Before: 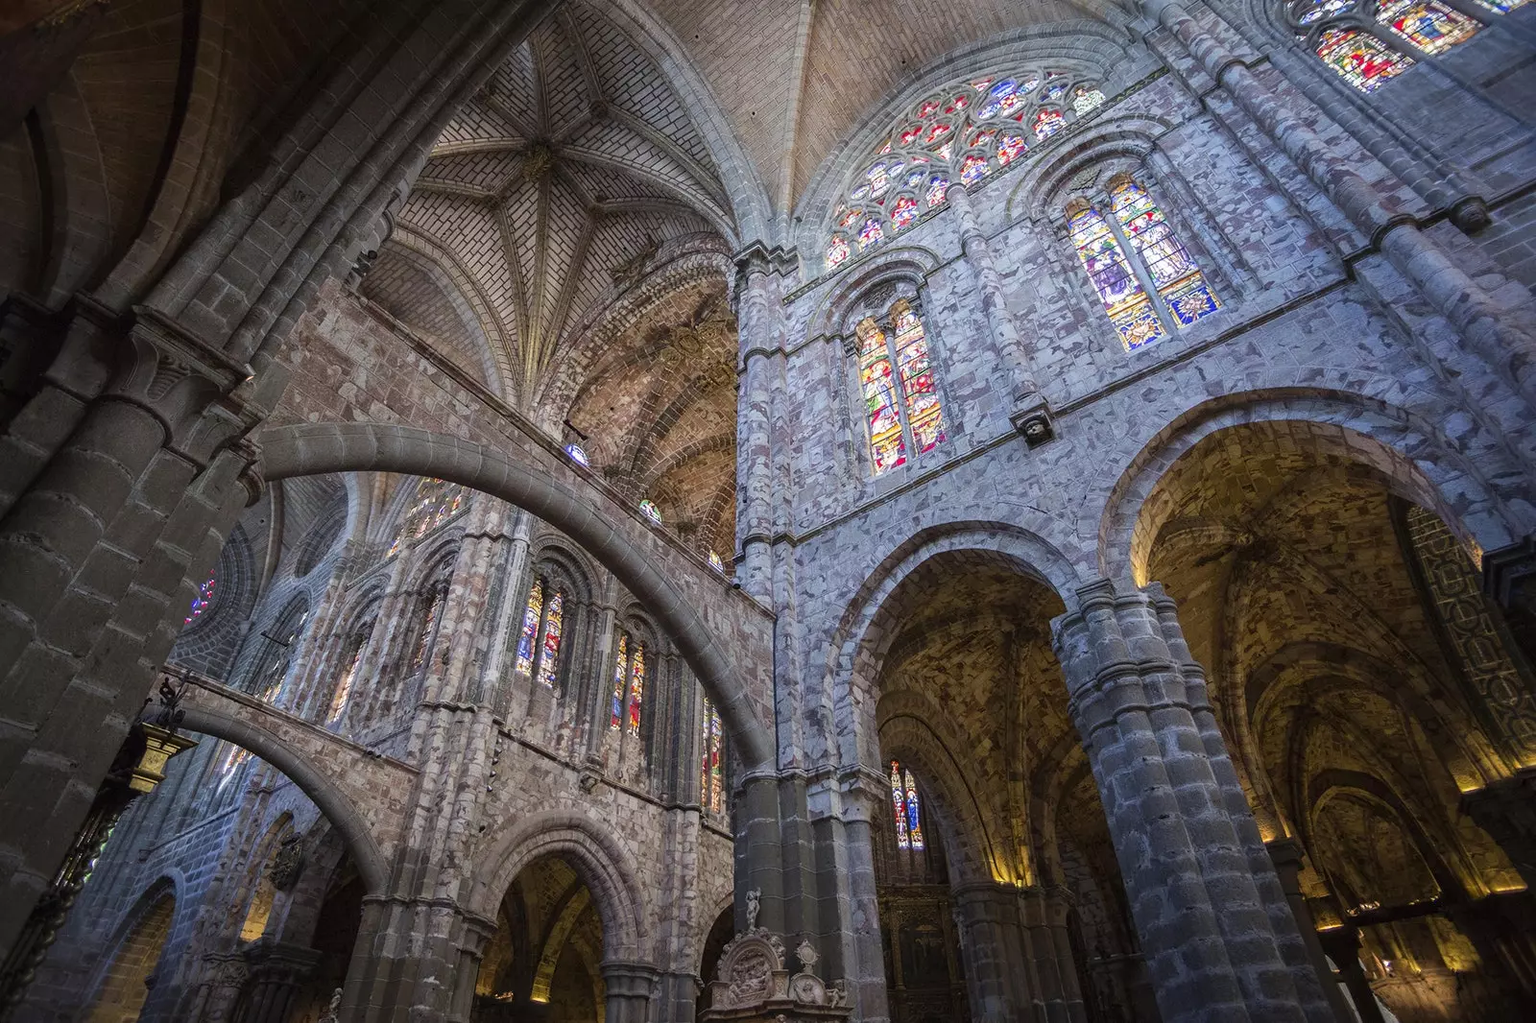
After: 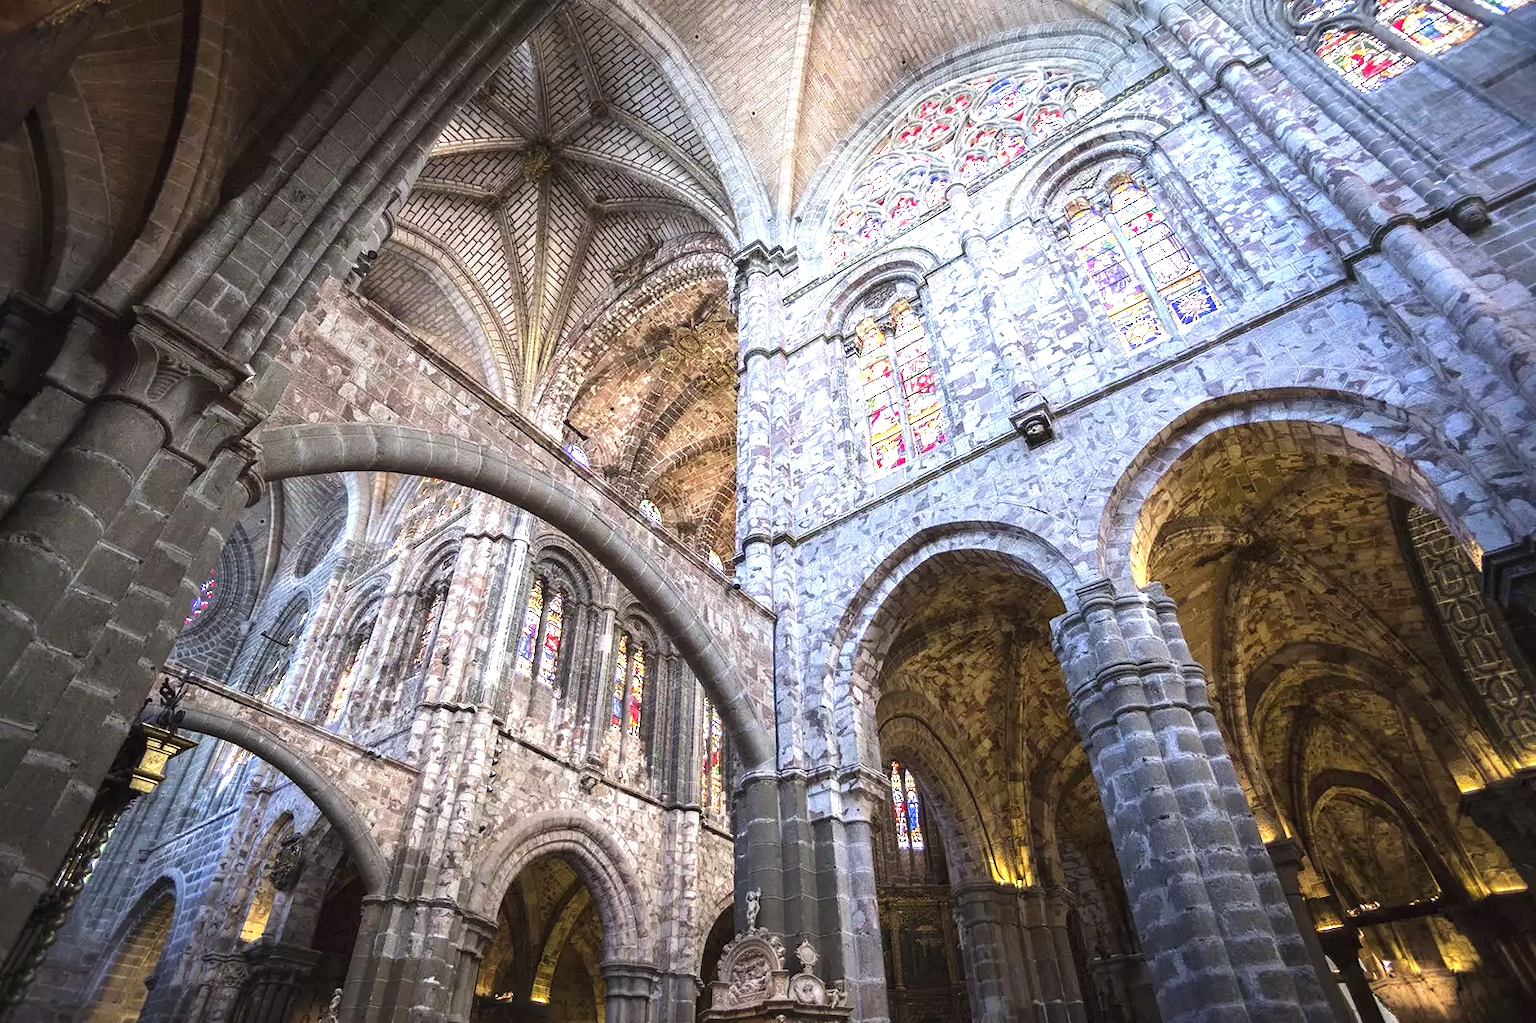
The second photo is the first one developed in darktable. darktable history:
tone equalizer: -8 EV -0.417 EV, -7 EV -0.389 EV, -6 EV -0.333 EV, -5 EV -0.222 EV, -3 EV 0.222 EV, -2 EV 0.333 EV, -1 EV 0.389 EV, +0 EV 0.417 EV, edges refinement/feathering 500, mask exposure compensation -1.57 EV, preserve details no
exposure: black level correction 0, exposure 1.1 EV, compensate exposure bias true, compensate highlight preservation false
shadows and highlights: shadows 30.86, highlights 0, soften with gaussian
